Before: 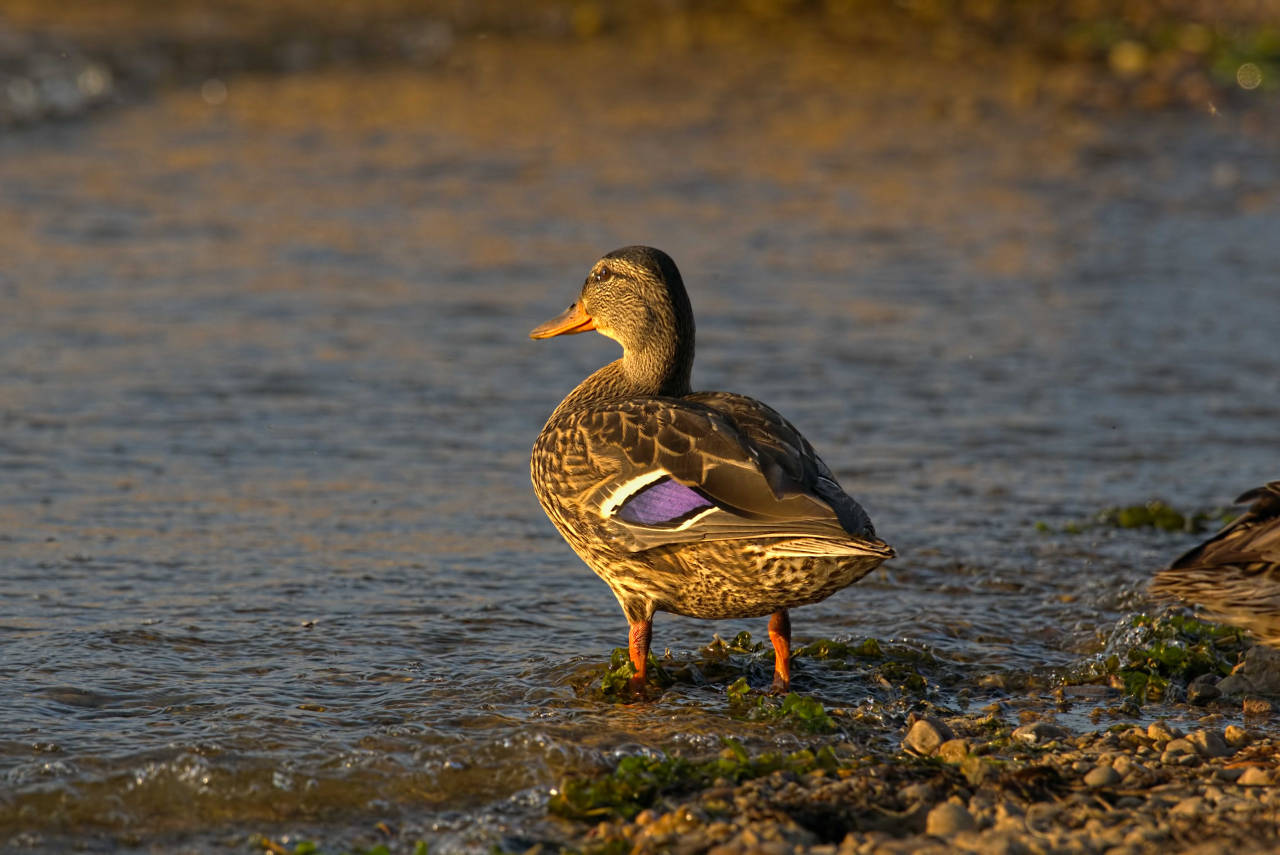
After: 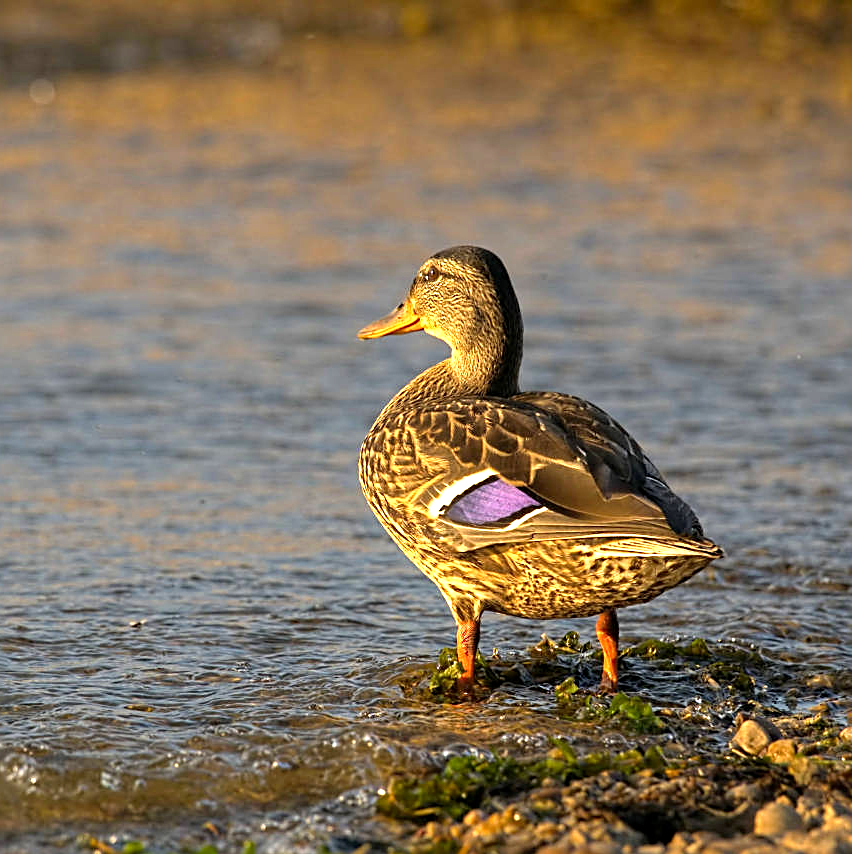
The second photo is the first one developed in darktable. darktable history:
exposure: black level correction 0.001, exposure 0.675 EV, compensate exposure bias true, compensate highlight preservation false
tone equalizer: -8 EV -0.419 EV, -7 EV -0.377 EV, -6 EV -0.329 EV, -5 EV -0.22 EV, -3 EV 0.253 EV, -2 EV 0.33 EV, -1 EV 0.376 EV, +0 EV 0.416 EV
crop and rotate: left 13.443%, right 19.954%
sharpen: on, module defaults
